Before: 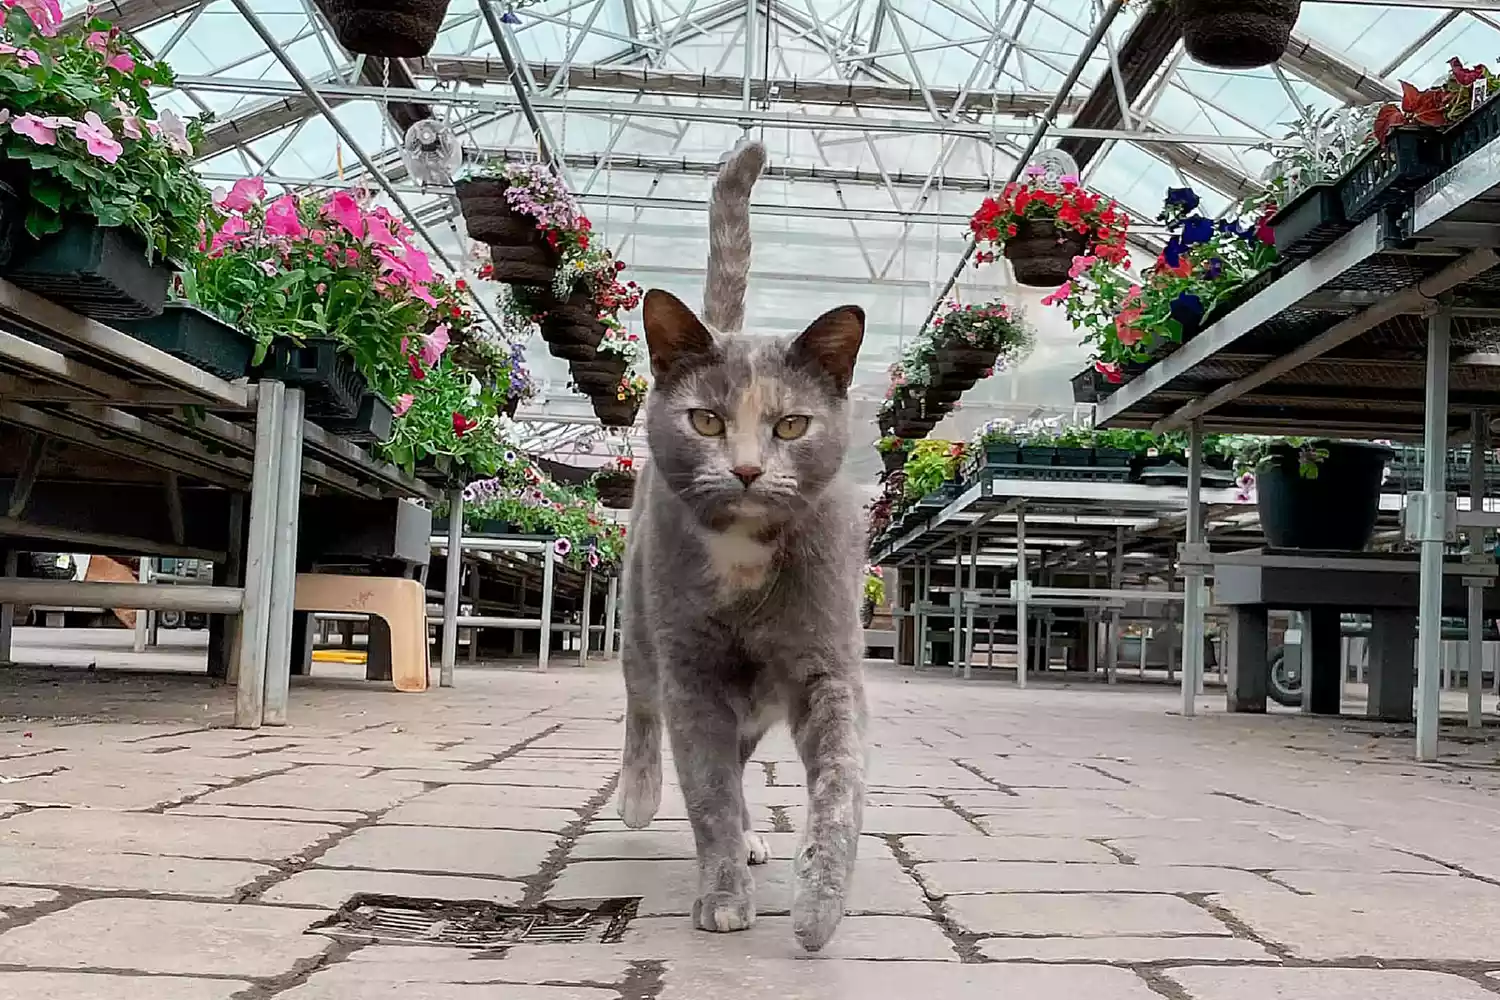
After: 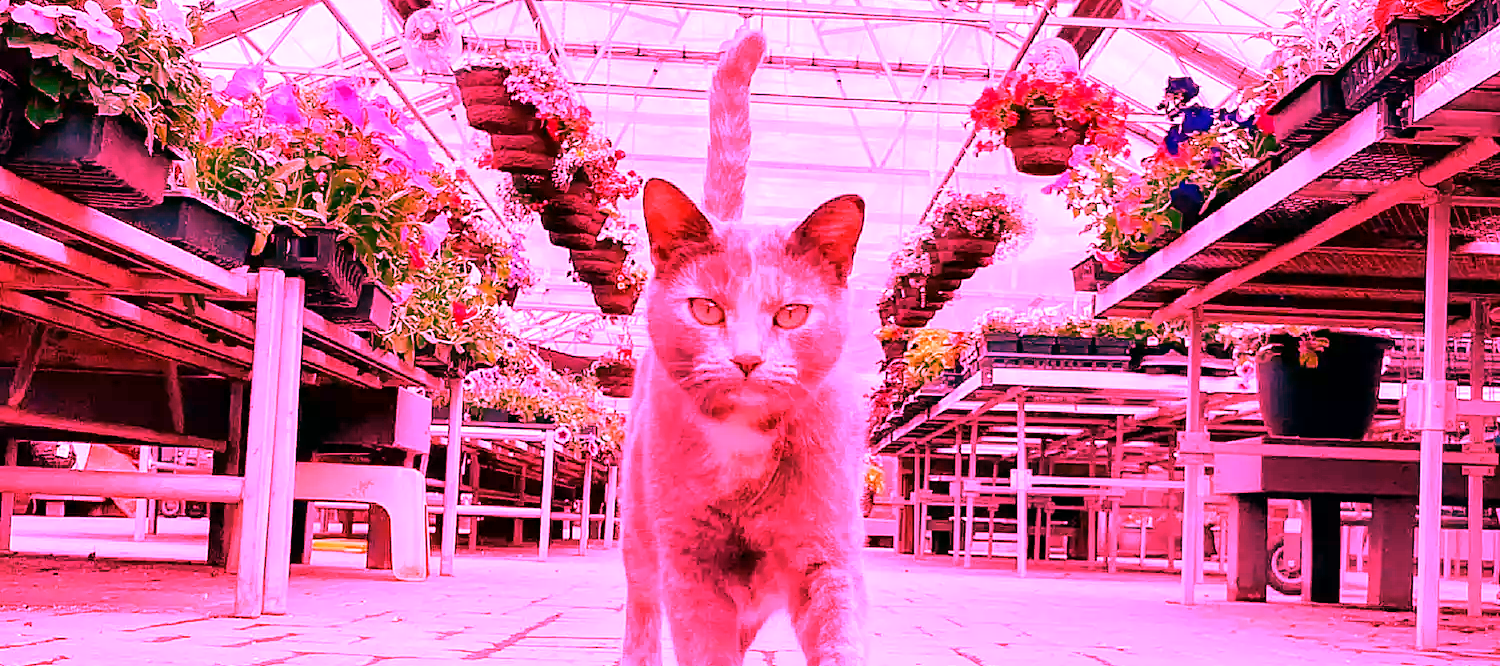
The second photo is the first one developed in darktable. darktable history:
white balance: red 4.26, blue 1.802
crop: top 11.166%, bottom 22.168%
color correction: highlights a* 0.003, highlights b* -0.283
